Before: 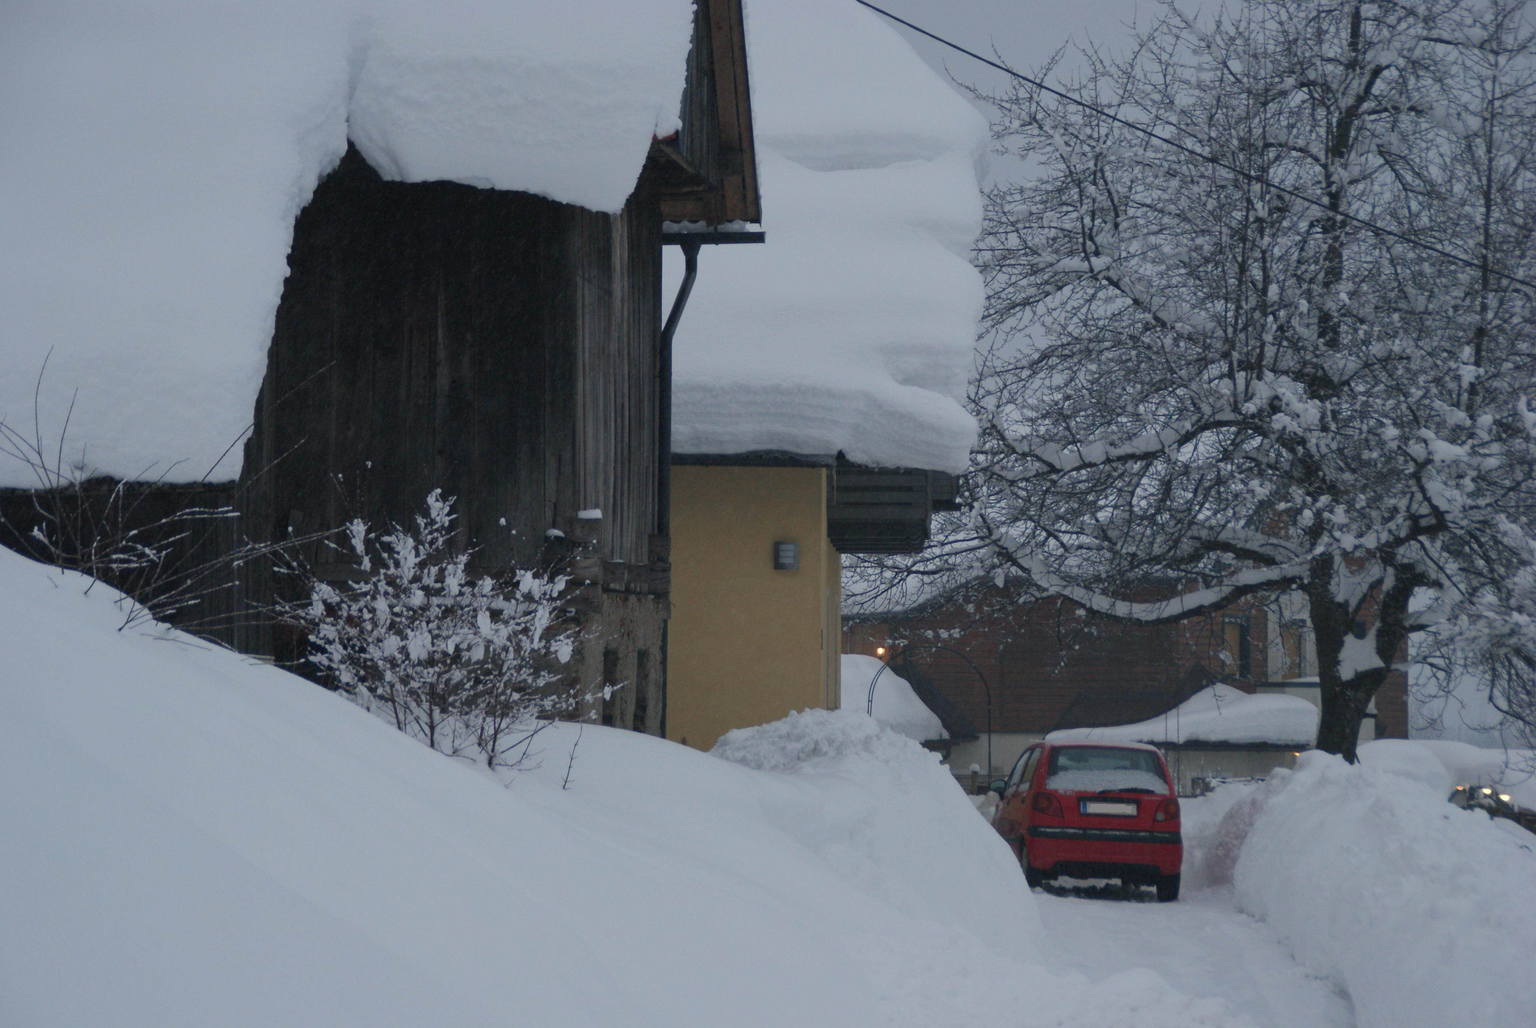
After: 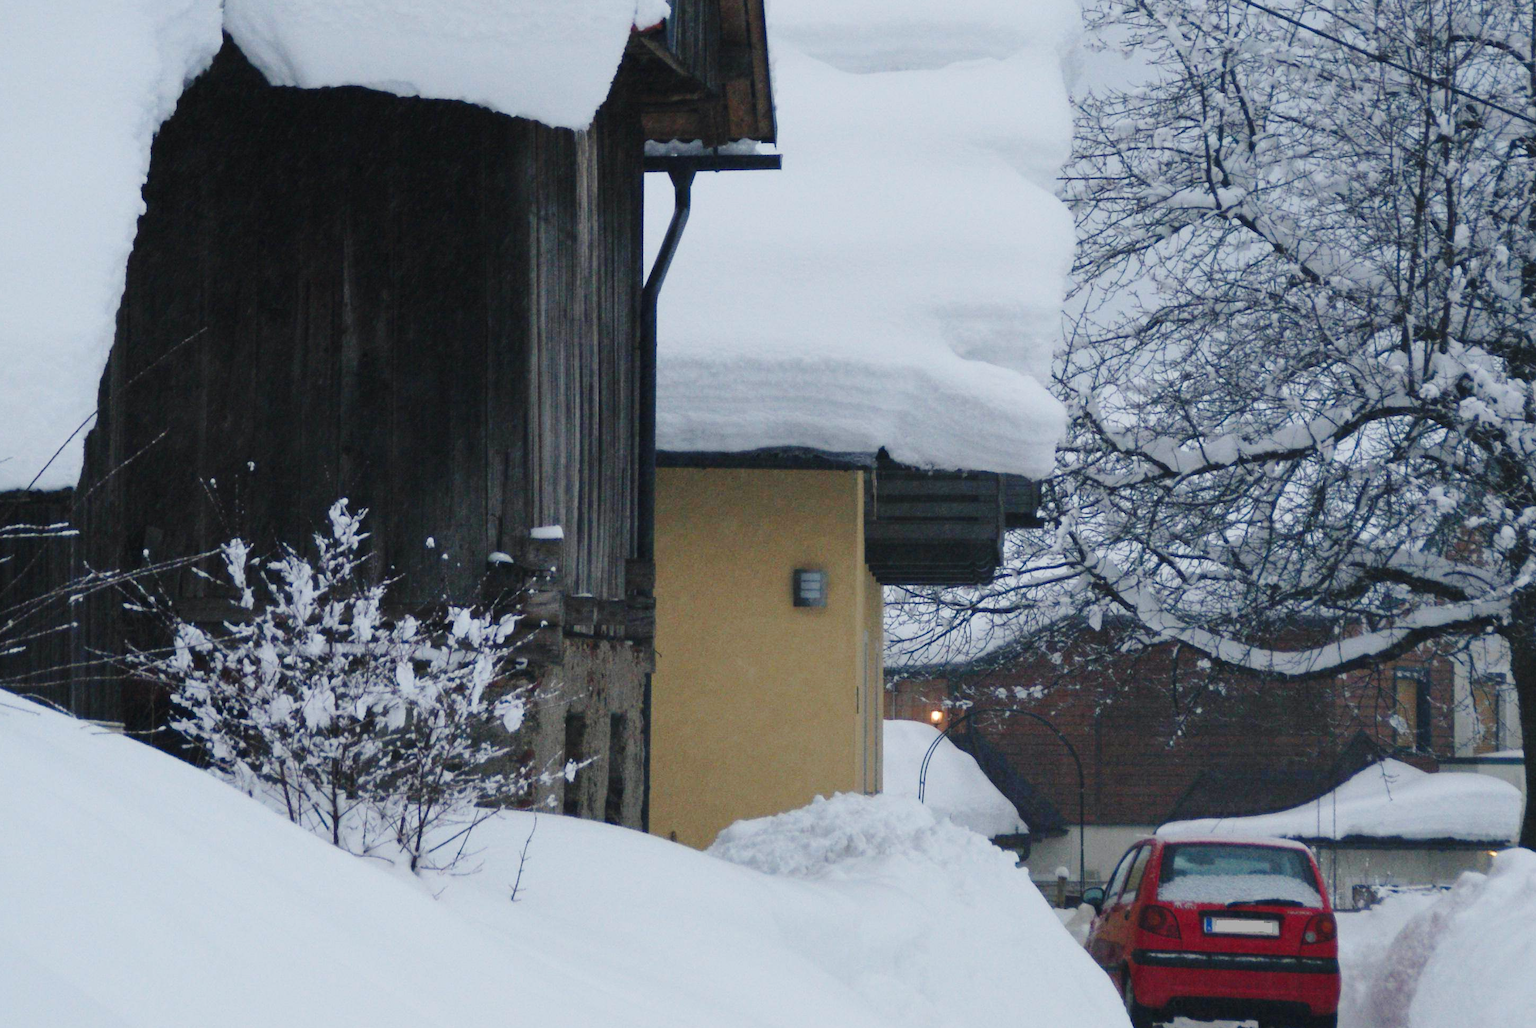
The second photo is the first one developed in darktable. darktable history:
white balance: red 1, blue 1
crop and rotate: left 11.831%, top 11.346%, right 13.429%, bottom 13.899%
base curve: curves: ch0 [(0, 0) (0.028, 0.03) (0.121, 0.232) (0.46, 0.748) (0.859, 0.968) (1, 1)], preserve colors none
